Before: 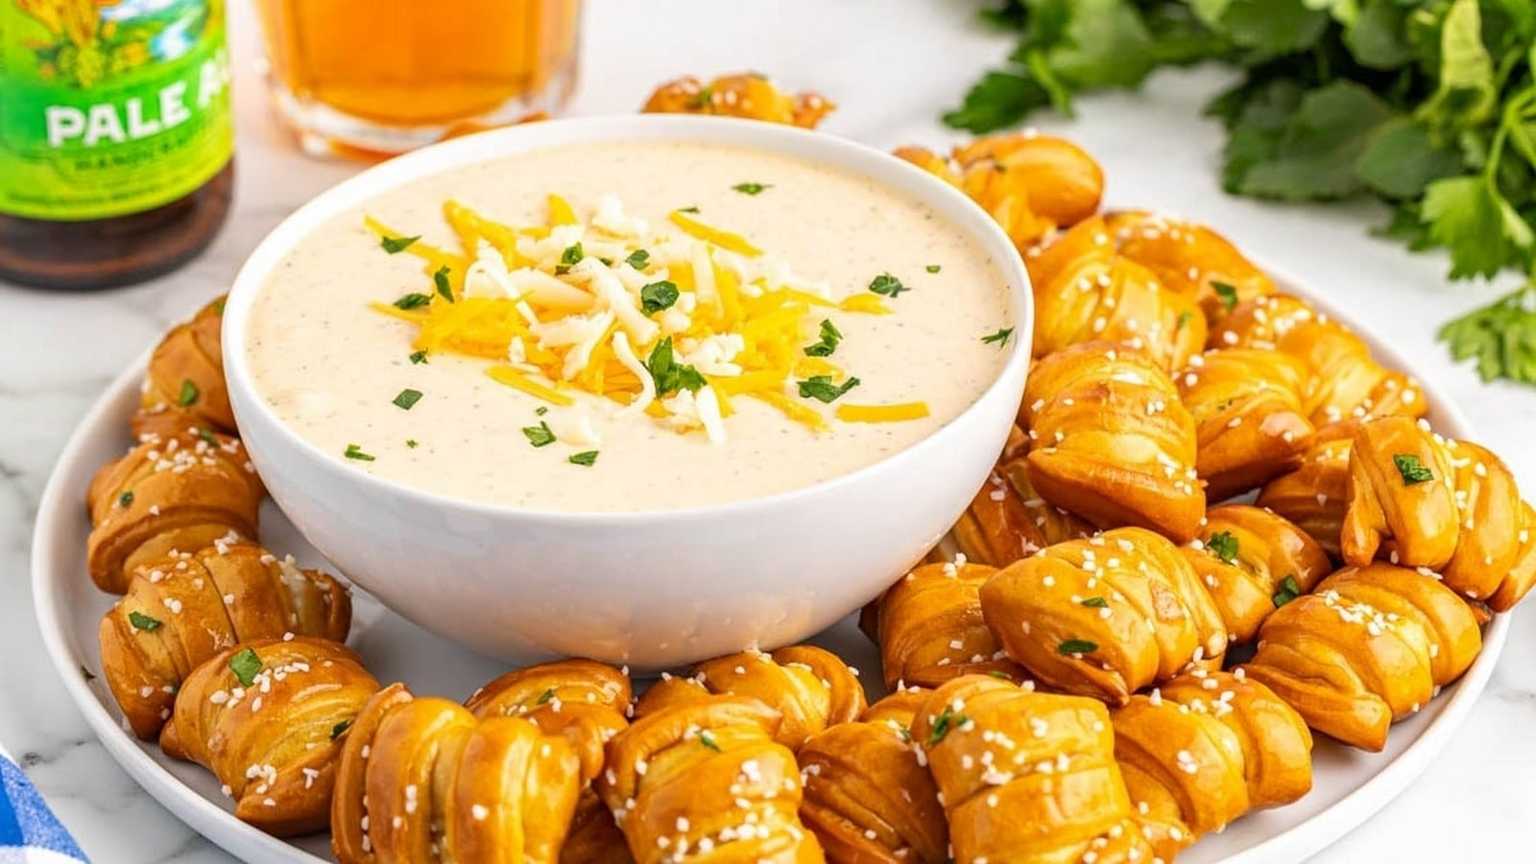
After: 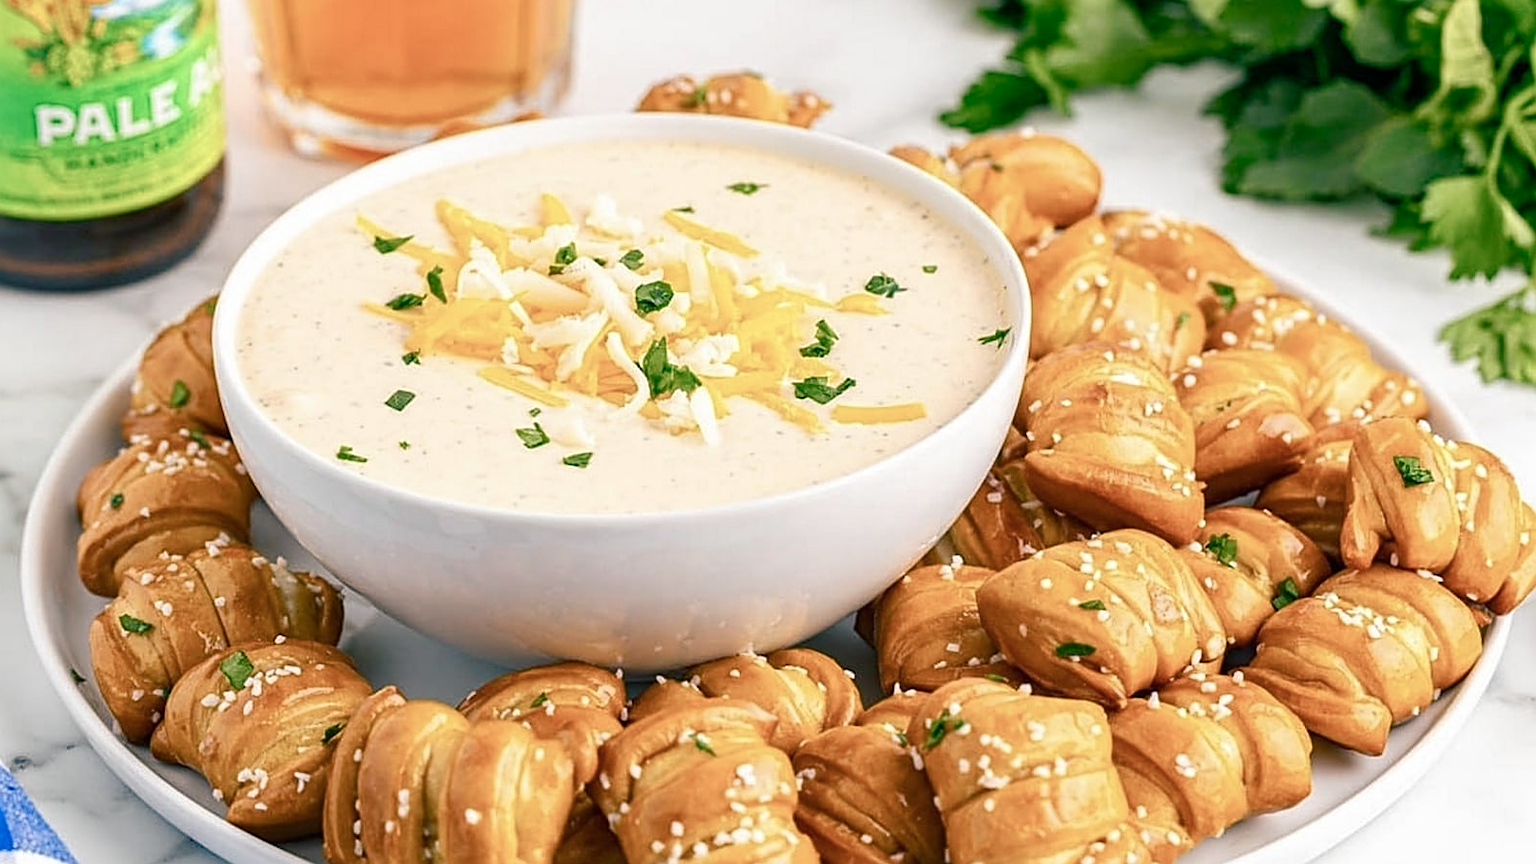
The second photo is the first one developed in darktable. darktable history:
sharpen: on, module defaults
crop and rotate: left 0.696%, top 0.31%, bottom 0.355%
color balance rgb: shadows lift › luminance -28.695%, shadows lift › chroma 10.032%, shadows lift › hue 232.1°, perceptual saturation grading › global saturation -11.111%, perceptual saturation grading › highlights -27.267%, perceptual saturation grading › shadows 21.963%, global vibrance 24.537%
